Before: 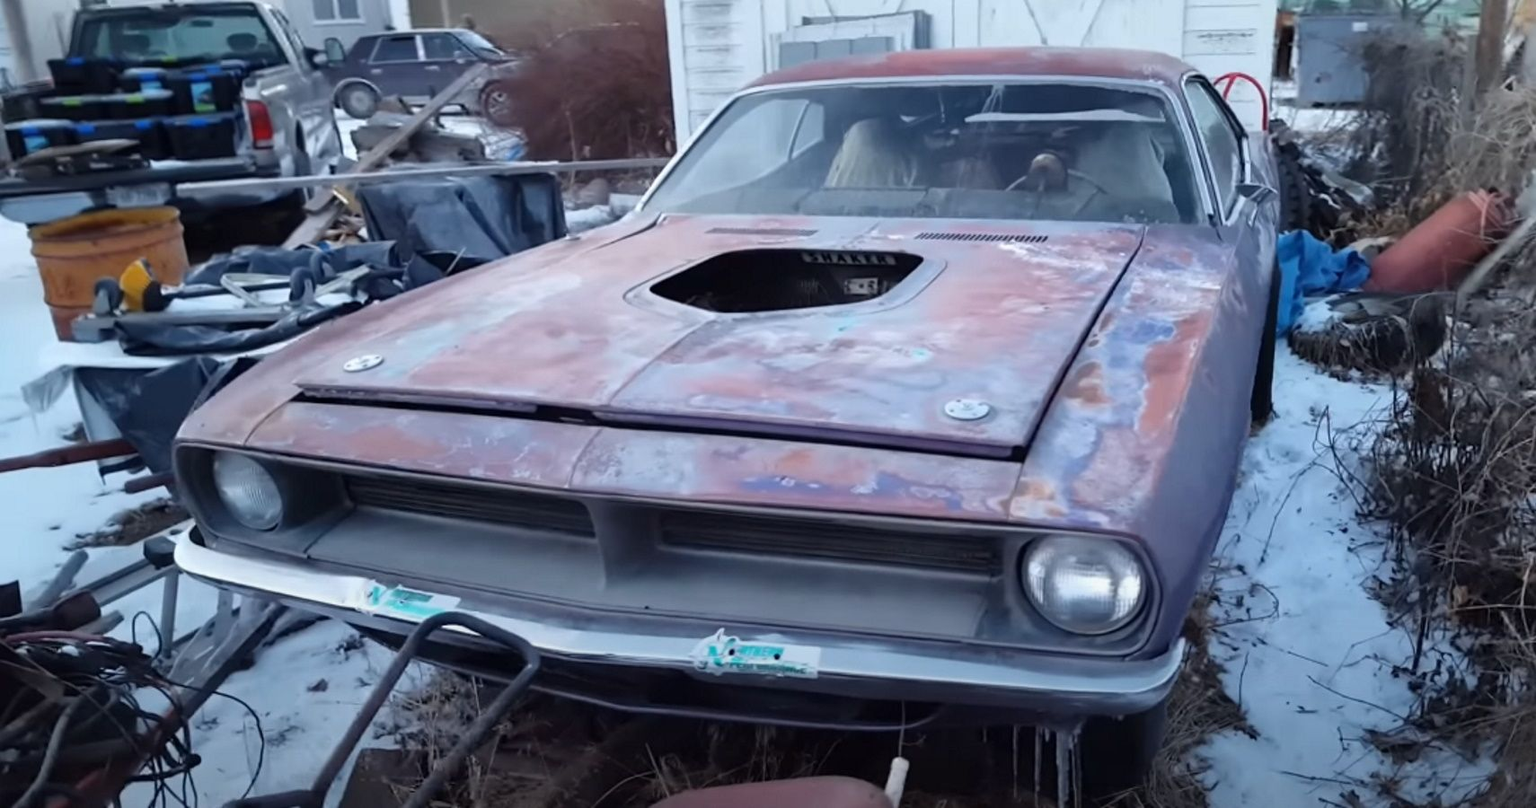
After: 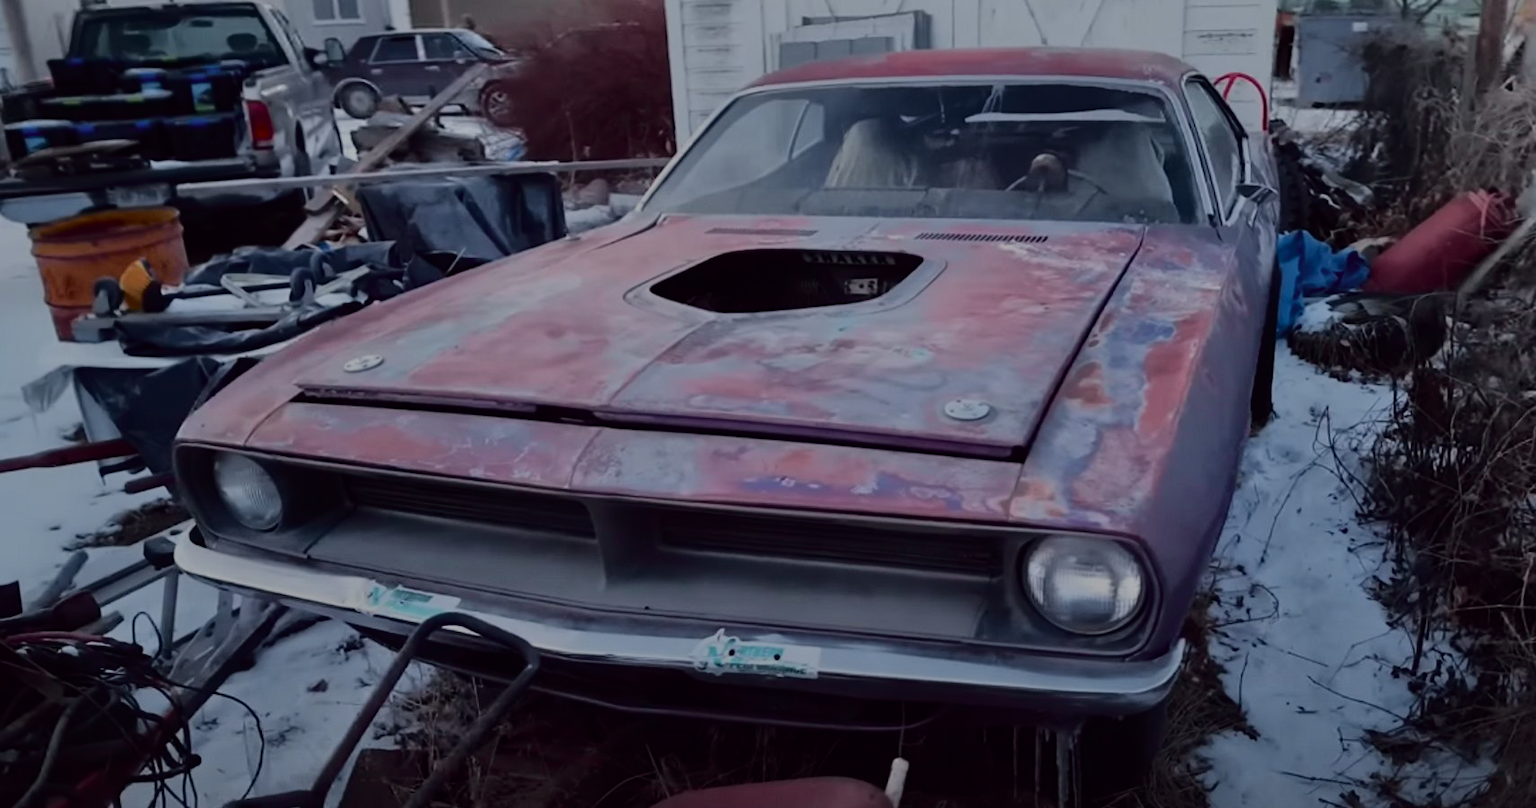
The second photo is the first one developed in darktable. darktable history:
exposure: black level correction 0, exposure 0.499 EV, compensate exposure bias true, compensate highlight preservation false
tone equalizer: -8 EV -1.96 EV, -7 EV -1.96 EV, -6 EV -1.99 EV, -5 EV -1.97 EV, -4 EV -1.99 EV, -3 EV -2 EV, -2 EV -1.98 EV, -1 EV -1.62 EV, +0 EV -1.98 EV
tone curve: curves: ch0 [(0, 0) (0.105, 0.068) (0.195, 0.162) (0.283, 0.283) (0.384, 0.404) (0.485, 0.531) (0.638, 0.681) (0.795, 0.879) (1, 0.977)]; ch1 [(0, 0) (0.161, 0.092) (0.35, 0.33) (0.379, 0.401) (0.456, 0.469) (0.498, 0.506) (0.521, 0.549) (0.58, 0.624) (0.635, 0.671) (1, 1)]; ch2 [(0, 0) (0.371, 0.362) (0.437, 0.437) (0.483, 0.484) (0.53, 0.515) (0.56, 0.58) (0.622, 0.606) (1, 1)], color space Lab, independent channels, preserve colors none
